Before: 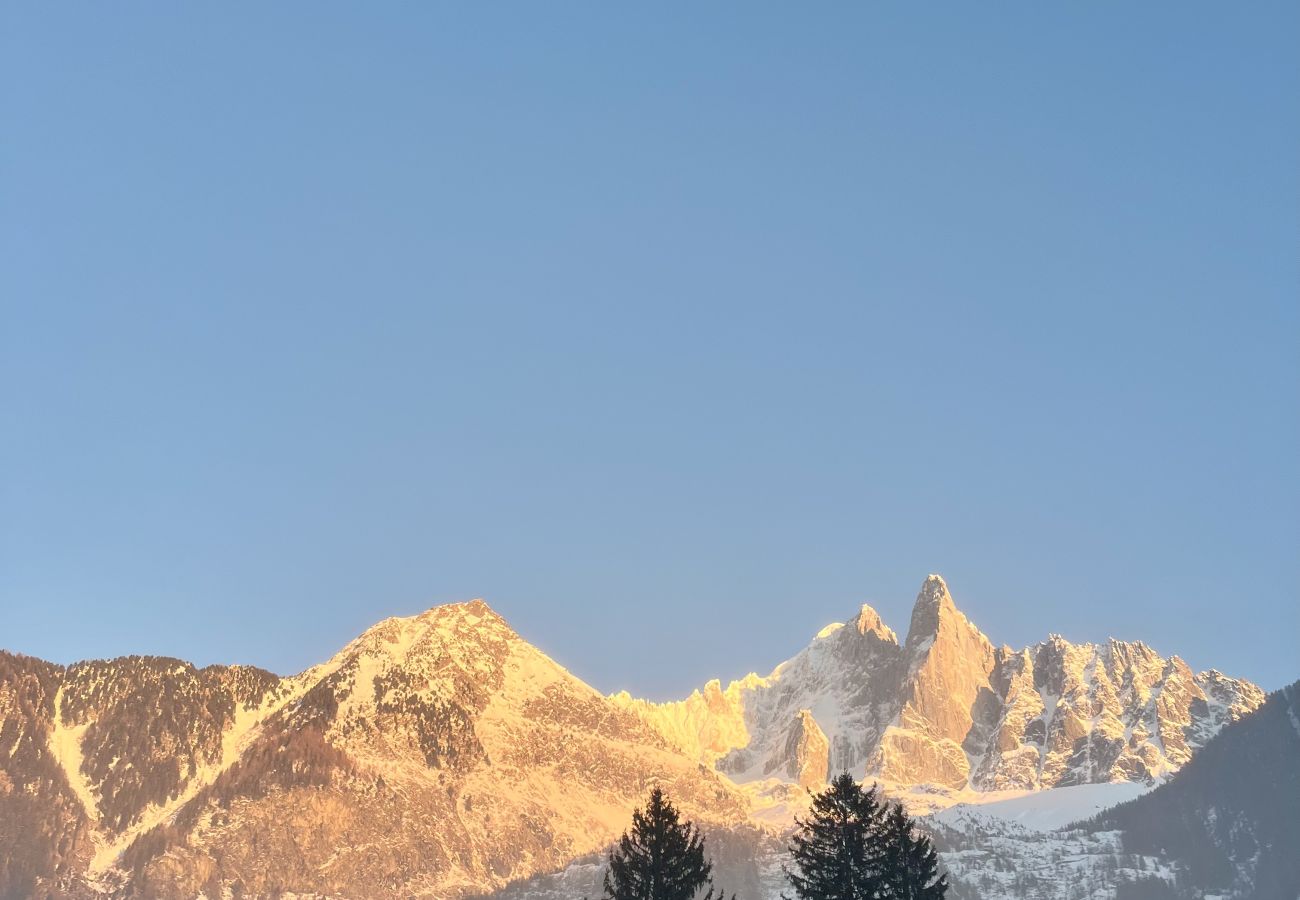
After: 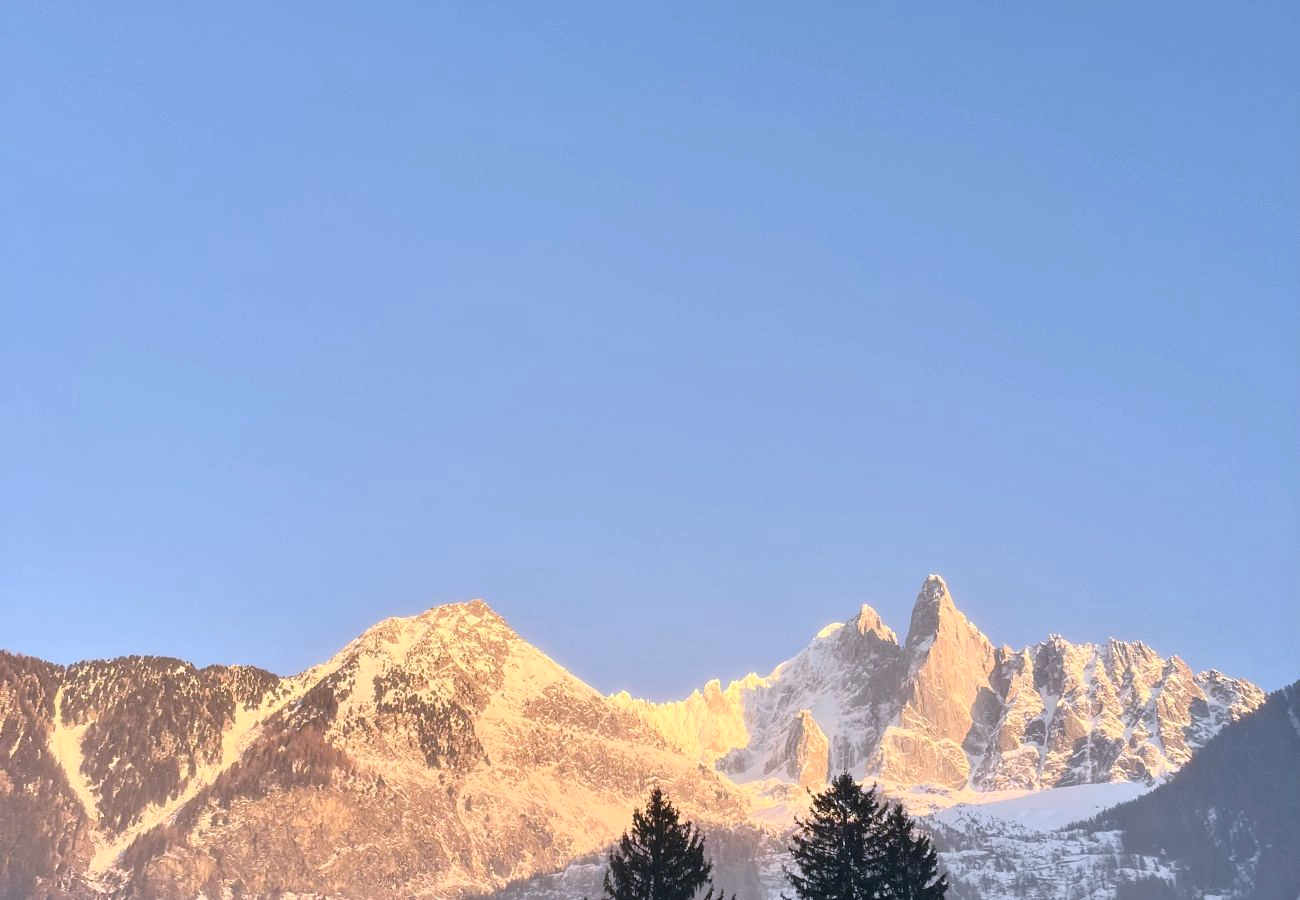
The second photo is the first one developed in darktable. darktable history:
white balance: red 1.004, blue 1.096
contrast brightness saturation: contrast 0.14
rotate and perspective: automatic cropping off
